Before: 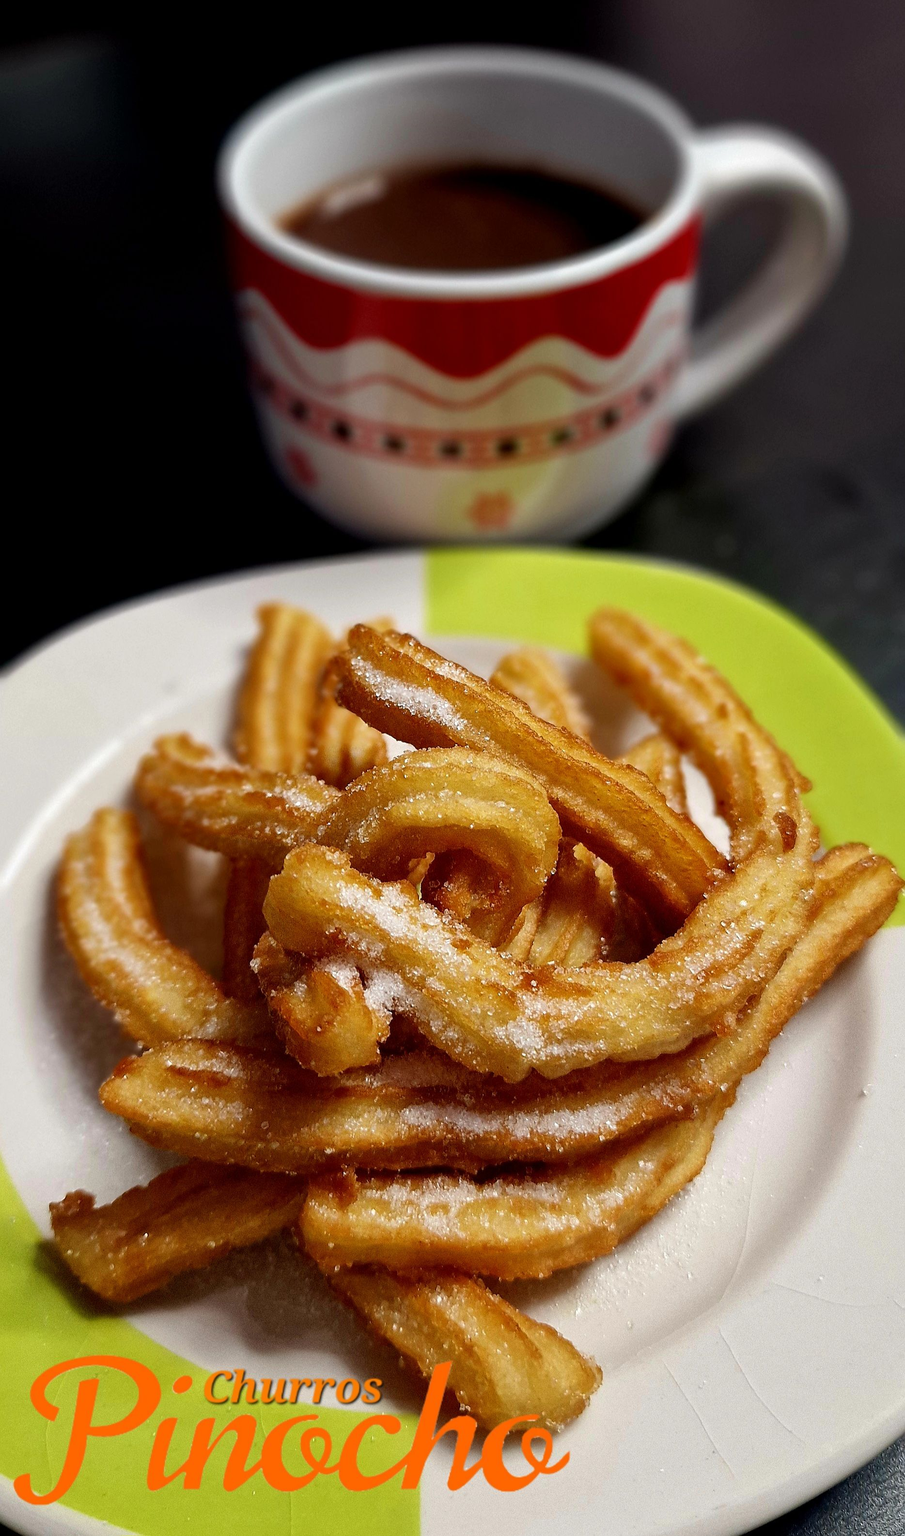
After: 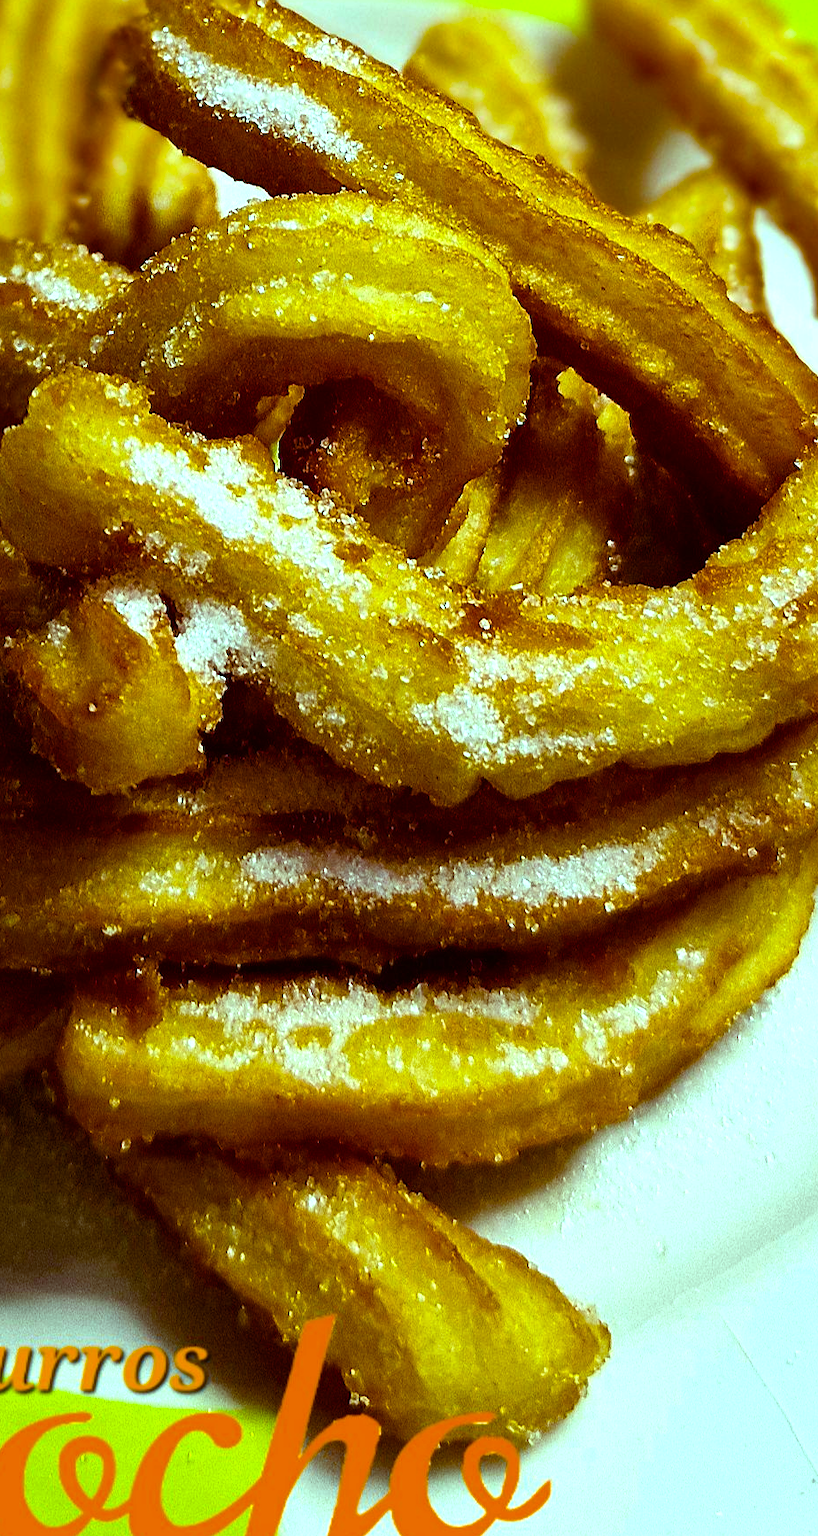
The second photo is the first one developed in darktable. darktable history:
color balance rgb: linear chroma grading › global chroma 9%, perceptual saturation grading › global saturation 36%, perceptual saturation grading › shadows 35%, perceptual brilliance grading › global brilliance 15%, perceptual brilliance grading › shadows -35%, global vibrance 15%
crop: left 29.672%, top 41.786%, right 20.851%, bottom 3.487%
color balance: mode lift, gamma, gain (sRGB), lift [0.997, 0.979, 1.021, 1.011], gamma [1, 1.084, 0.916, 0.998], gain [1, 0.87, 1.13, 1.101], contrast 4.55%, contrast fulcrum 38.24%, output saturation 104.09%
